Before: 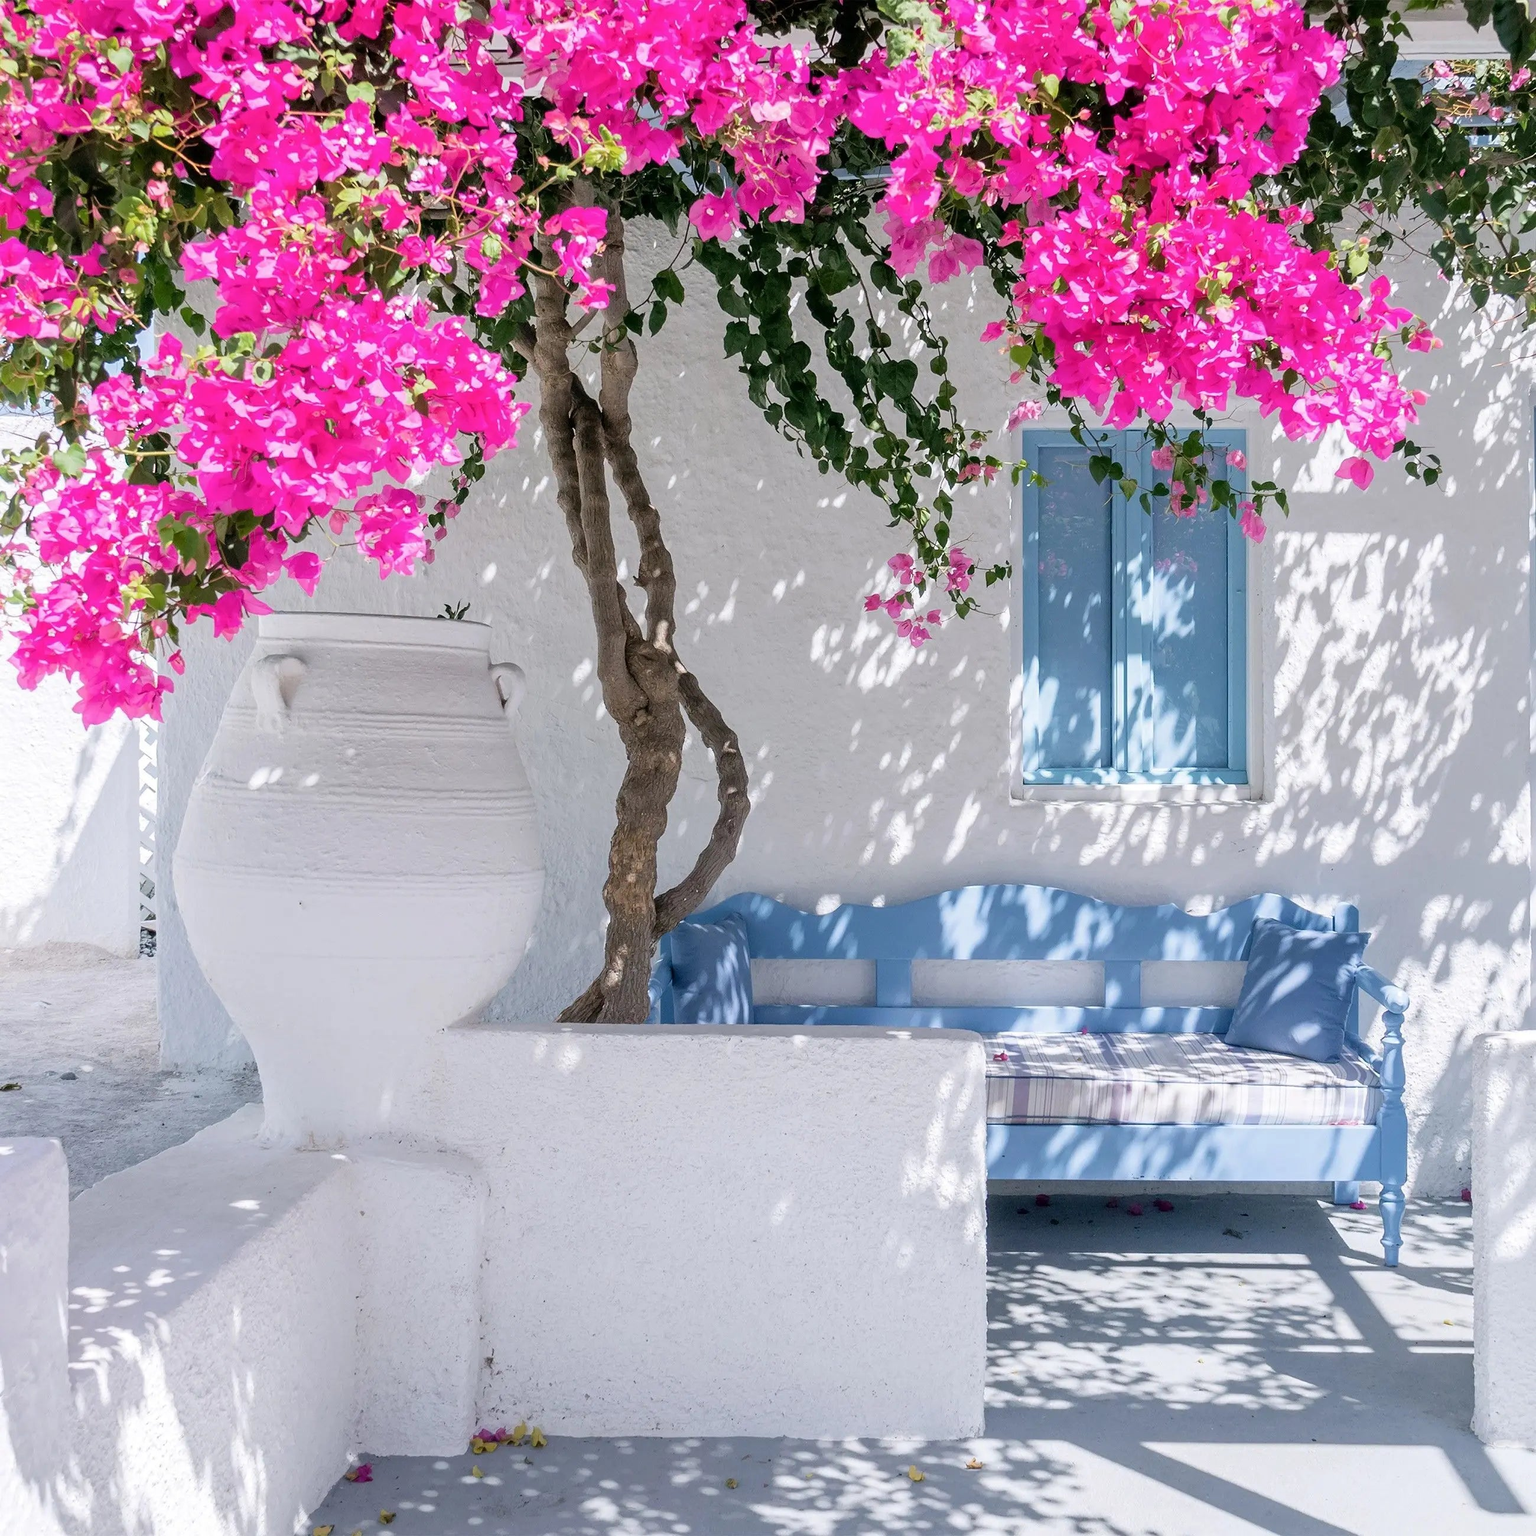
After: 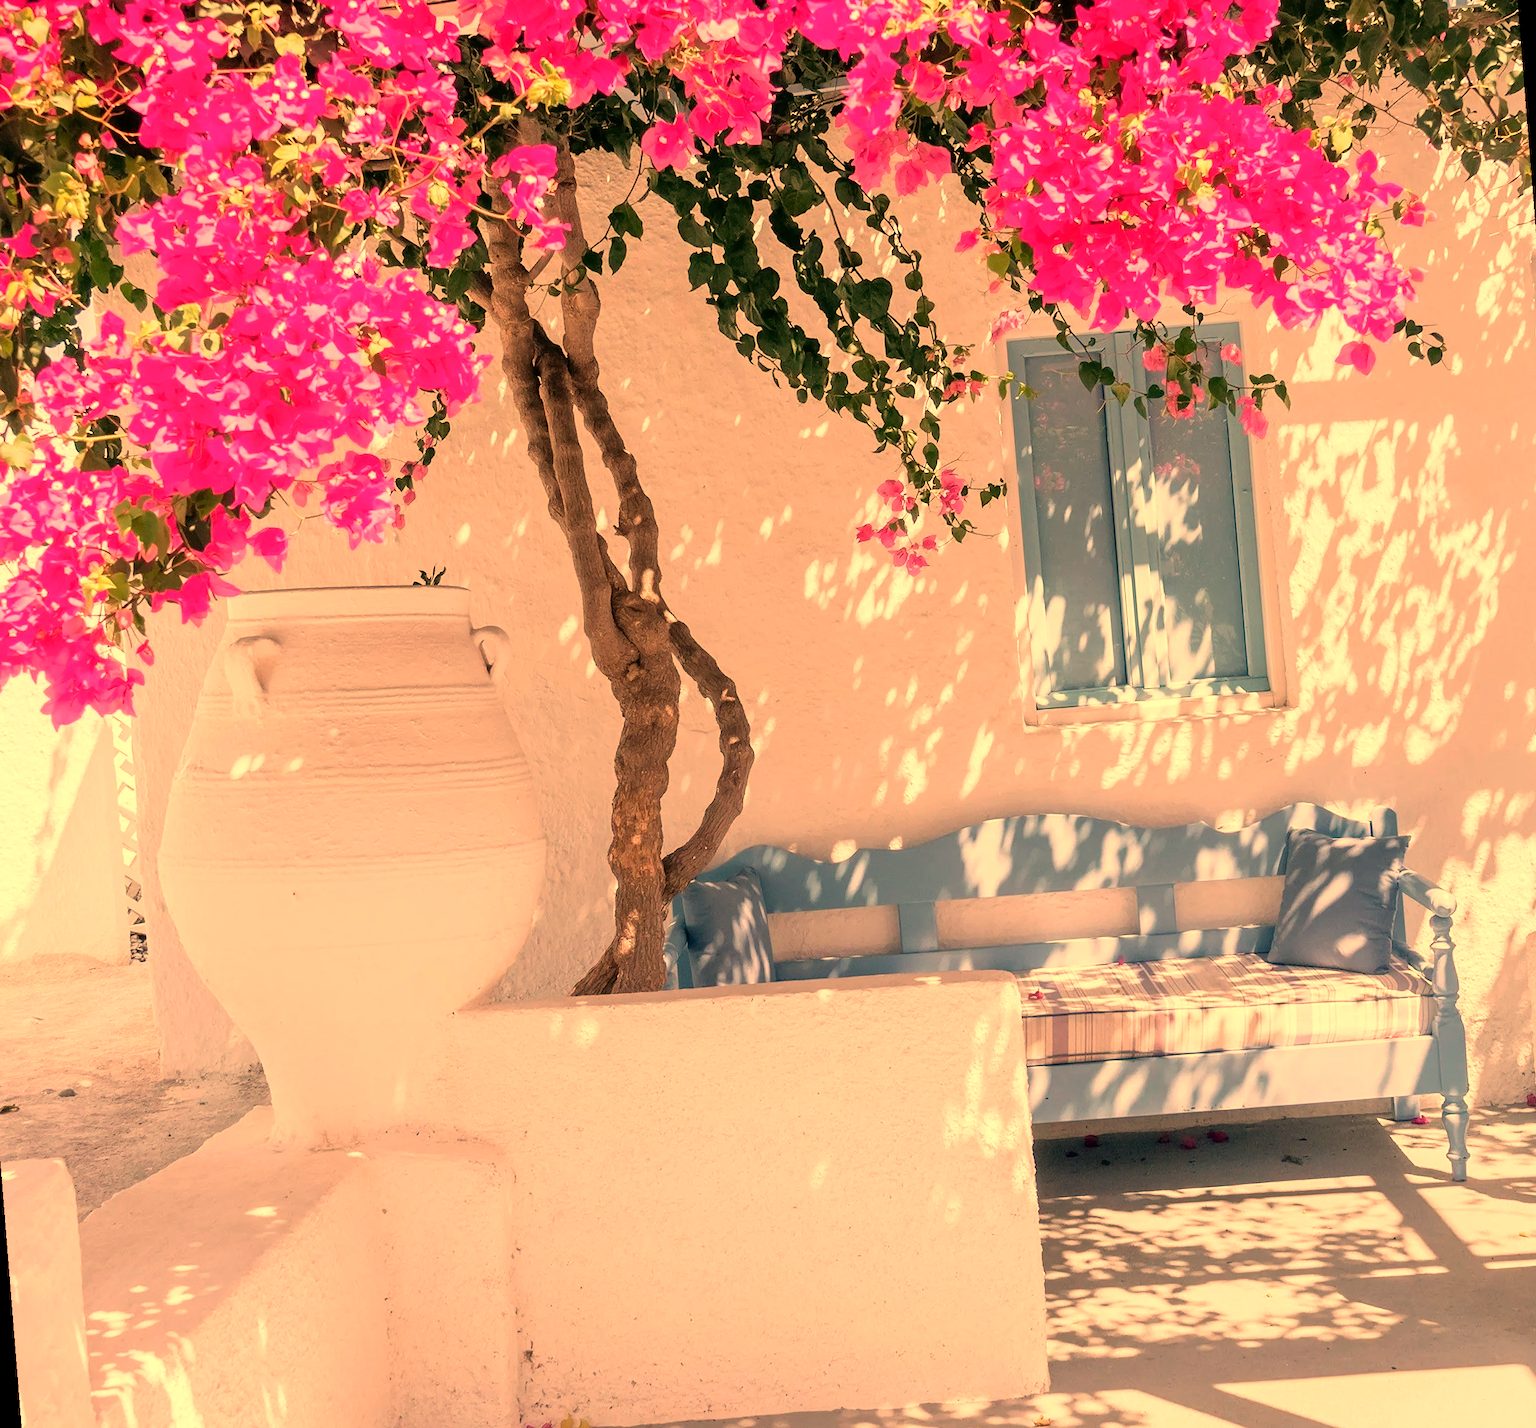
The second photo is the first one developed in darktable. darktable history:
rotate and perspective: rotation -4.57°, crop left 0.054, crop right 0.944, crop top 0.087, crop bottom 0.914
white balance: red 1.467, blue 0.684
